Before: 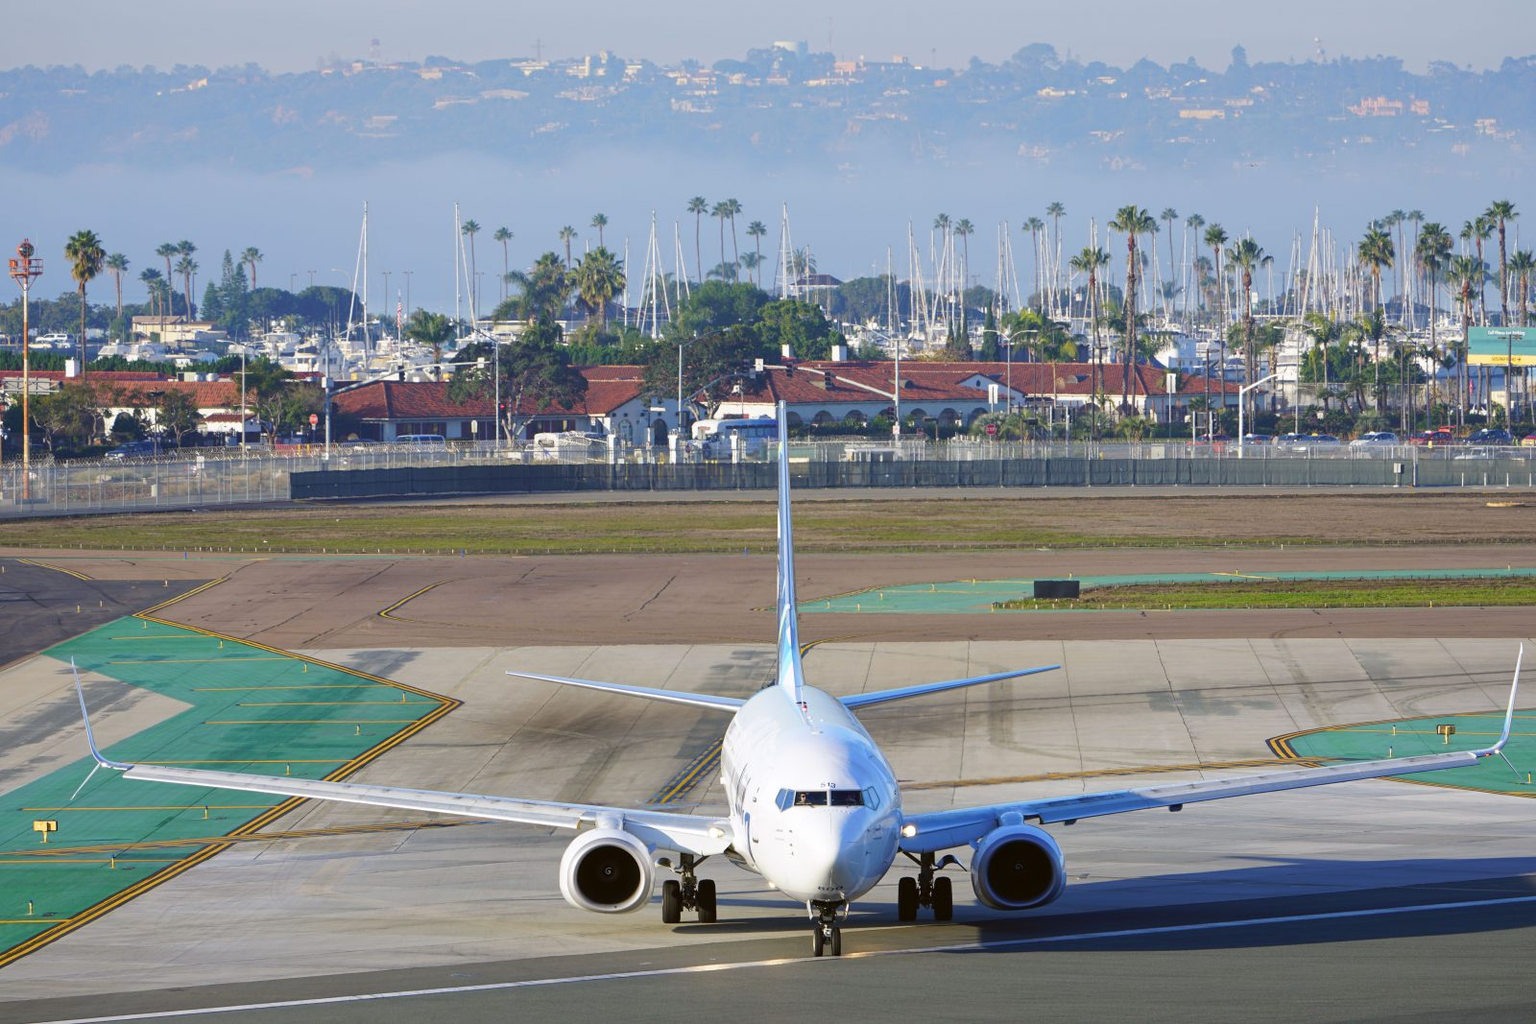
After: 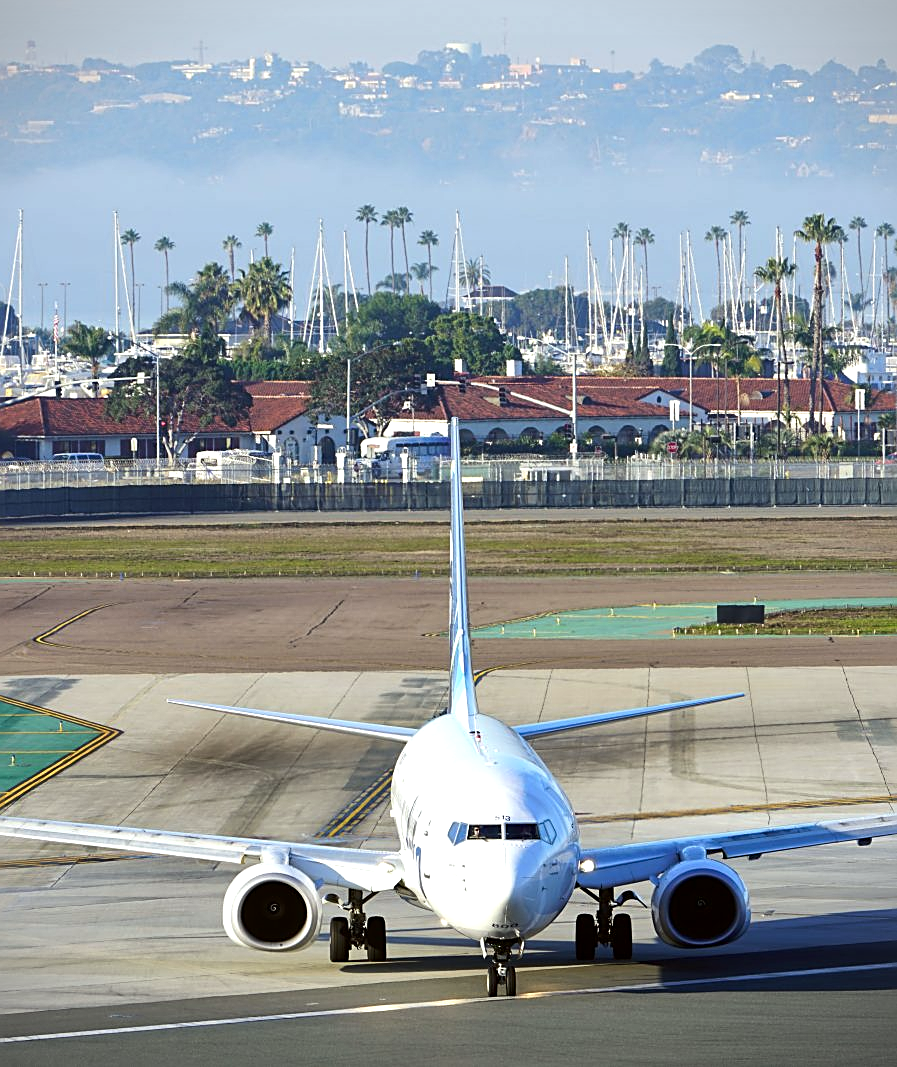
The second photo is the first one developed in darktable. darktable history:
crop and rotate: left 22.54%, right 21.361%
color correction: highlights a* -2.59, highlights b* 2.42
sharpen: on, module defaults
local contrast: mode bilateral grid, contrast 26, coarseness 51, detail 124%, midtone range 0.2
tone equalizer: -8 EV -0.446 EV, -7 EV -0.408 EV, -6 EV -0.364 EV, -5 EV -0.192 EV, -3 EV 0.23 EV, -2 EV 0.326 EV, -1 EV 0.378 EV, +0 EV 0.393 EV, edges refinement/feathering 500, mask exposure compensation -1.57 EV, preserve details no
vignetting: fall-off start 99.63%
